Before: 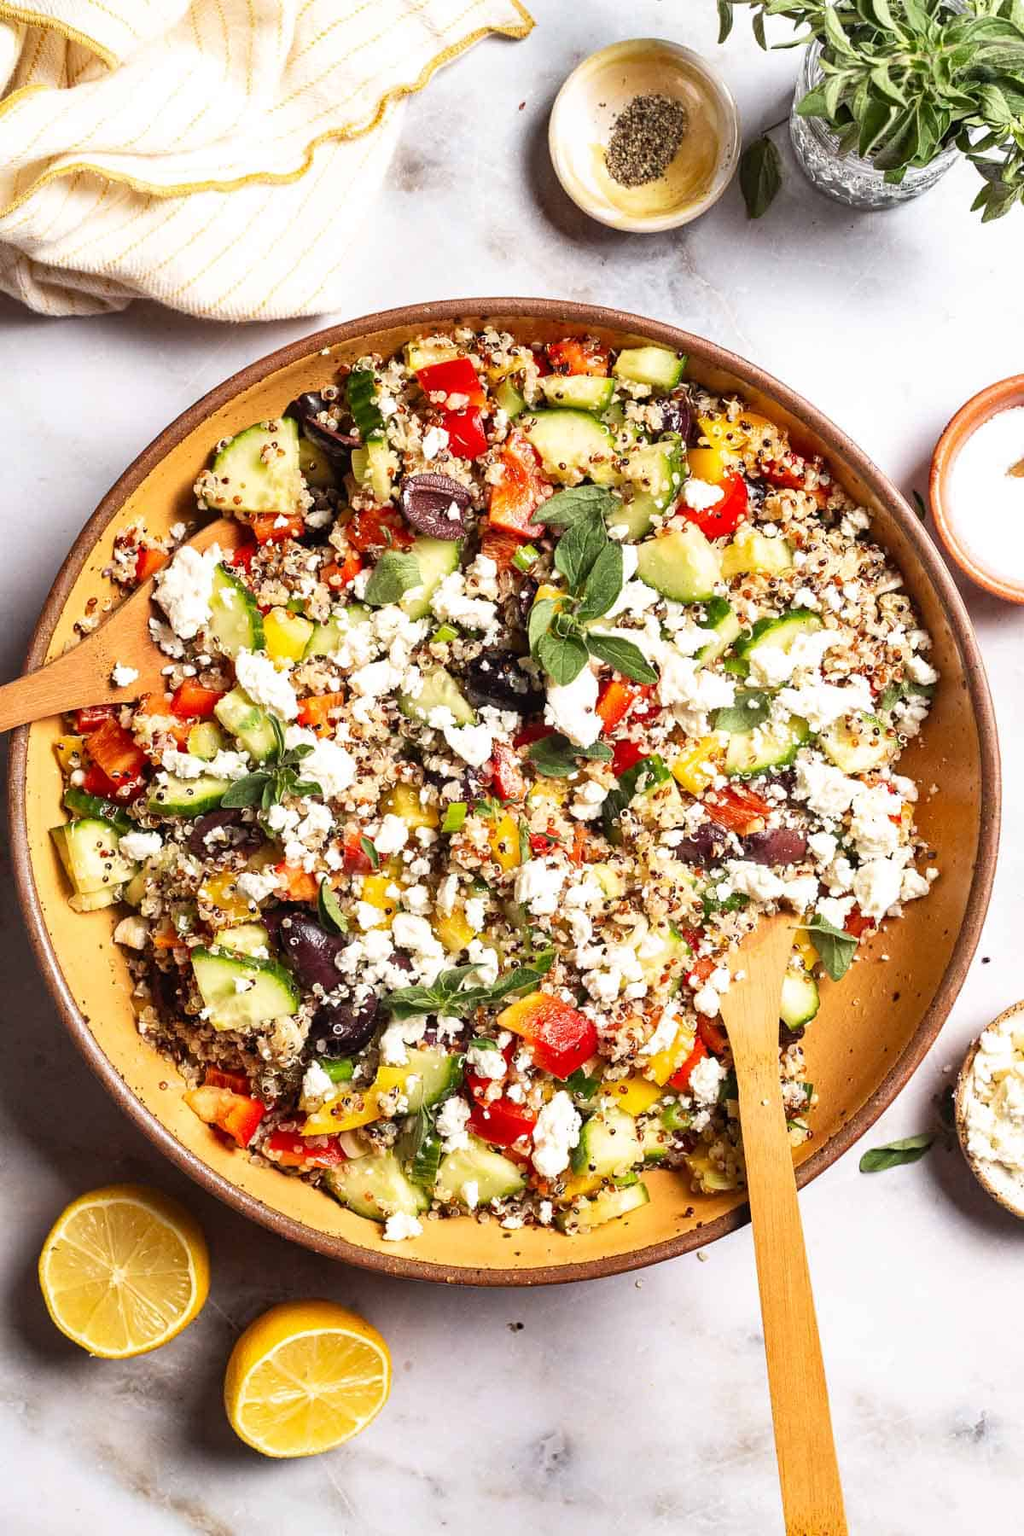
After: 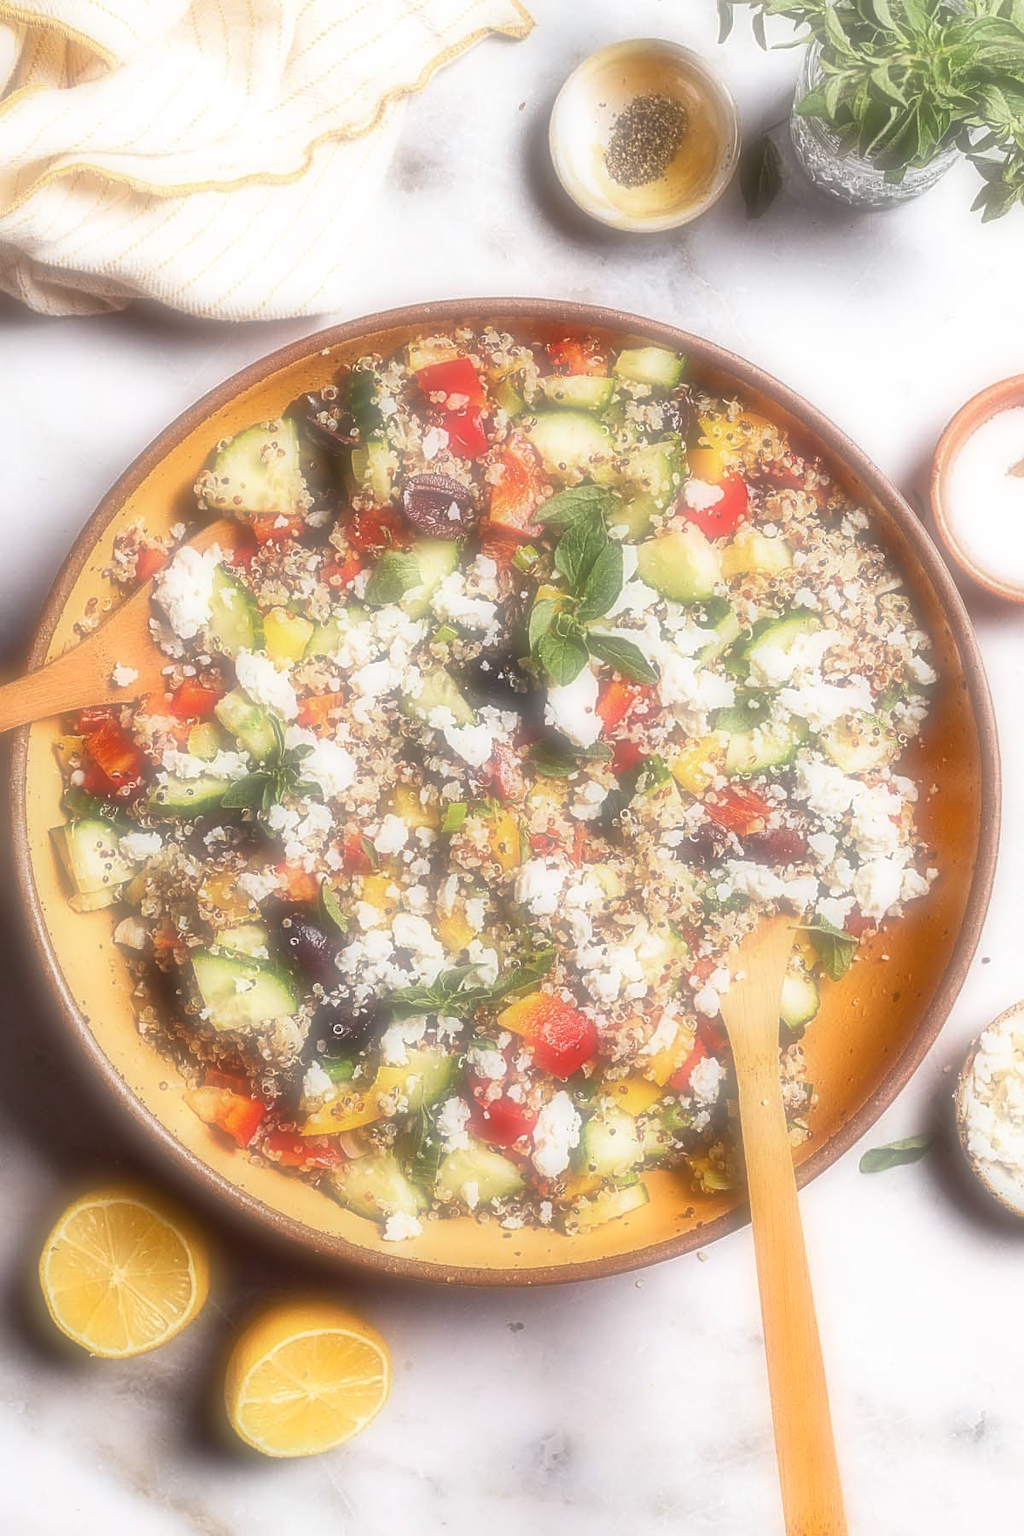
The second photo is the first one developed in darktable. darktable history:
sharpen: on, module defaults
soften: on, module defaults
